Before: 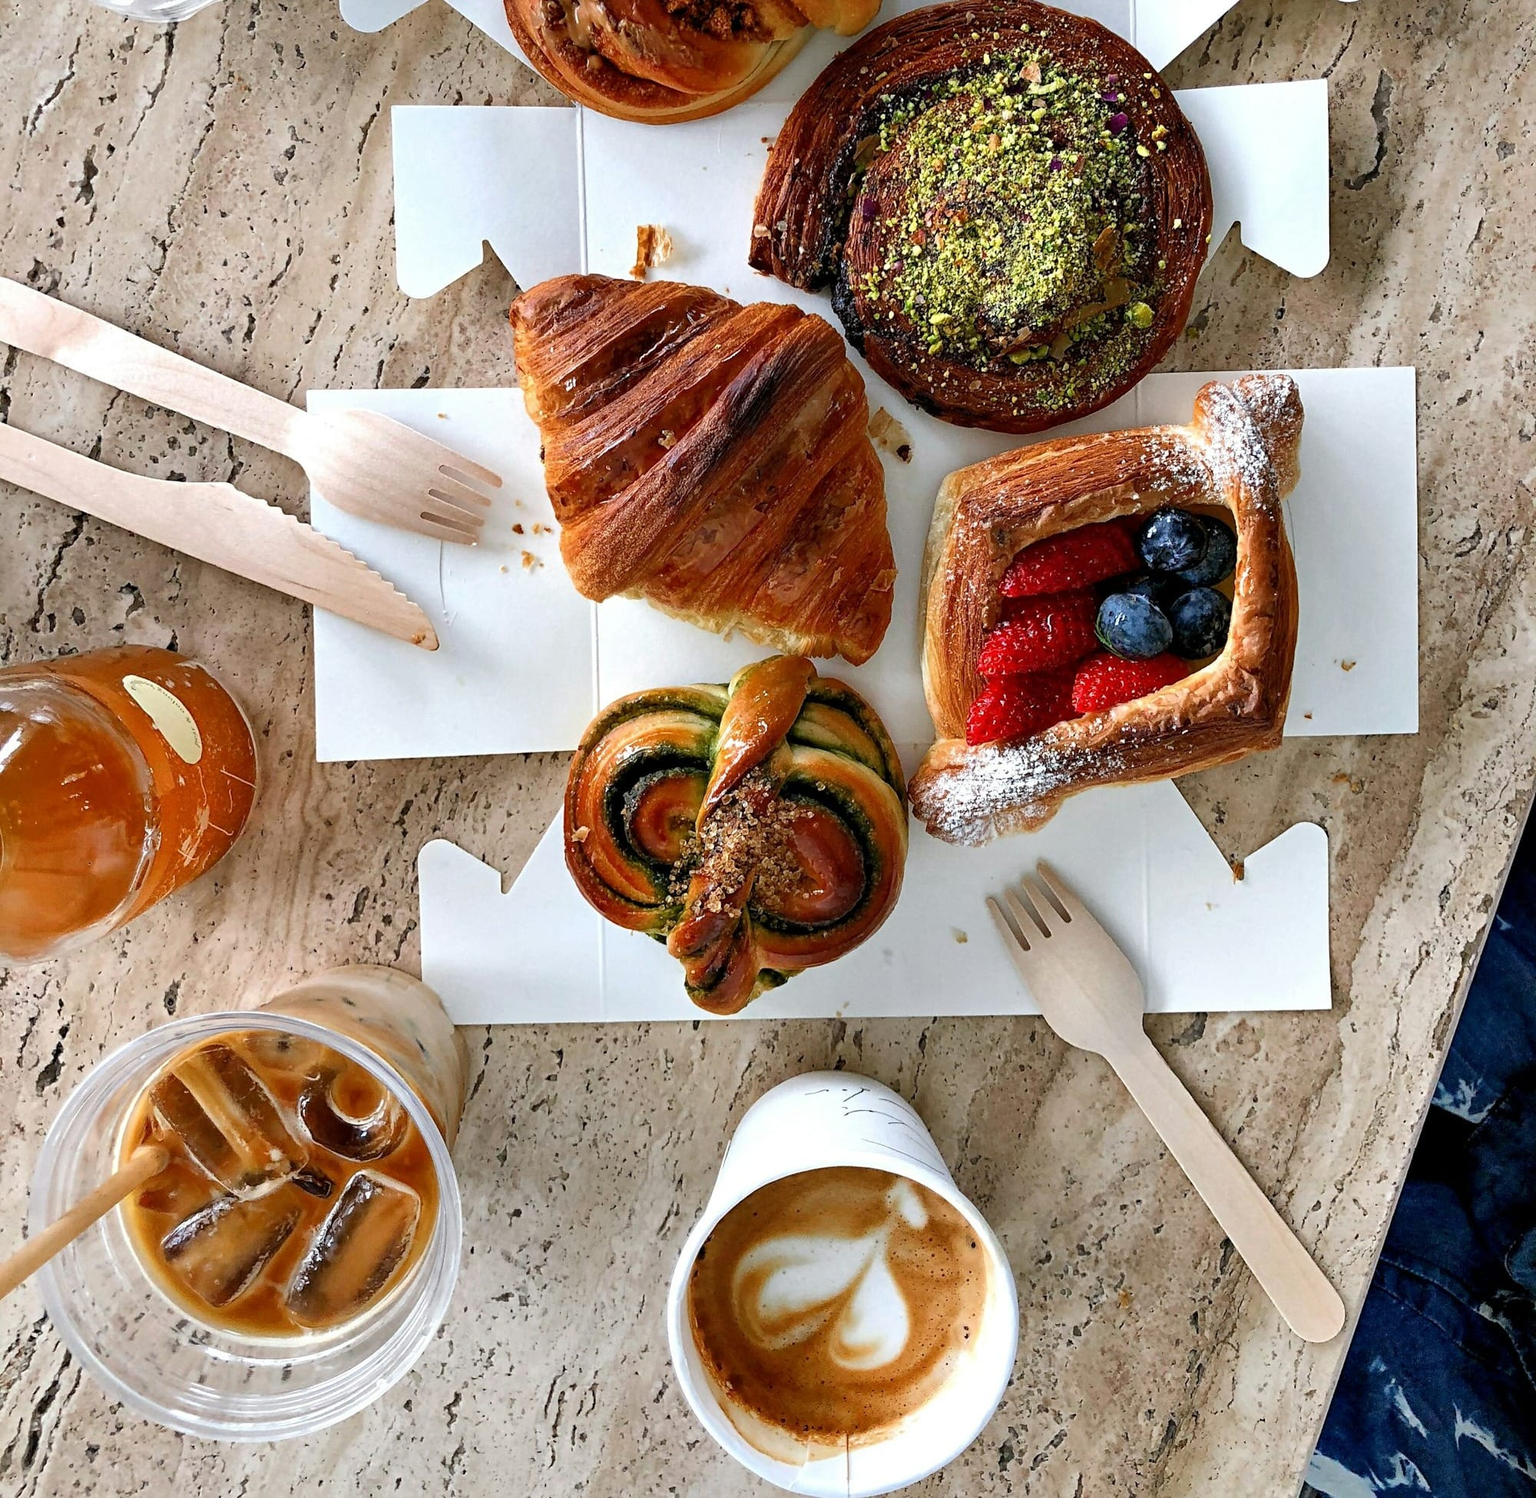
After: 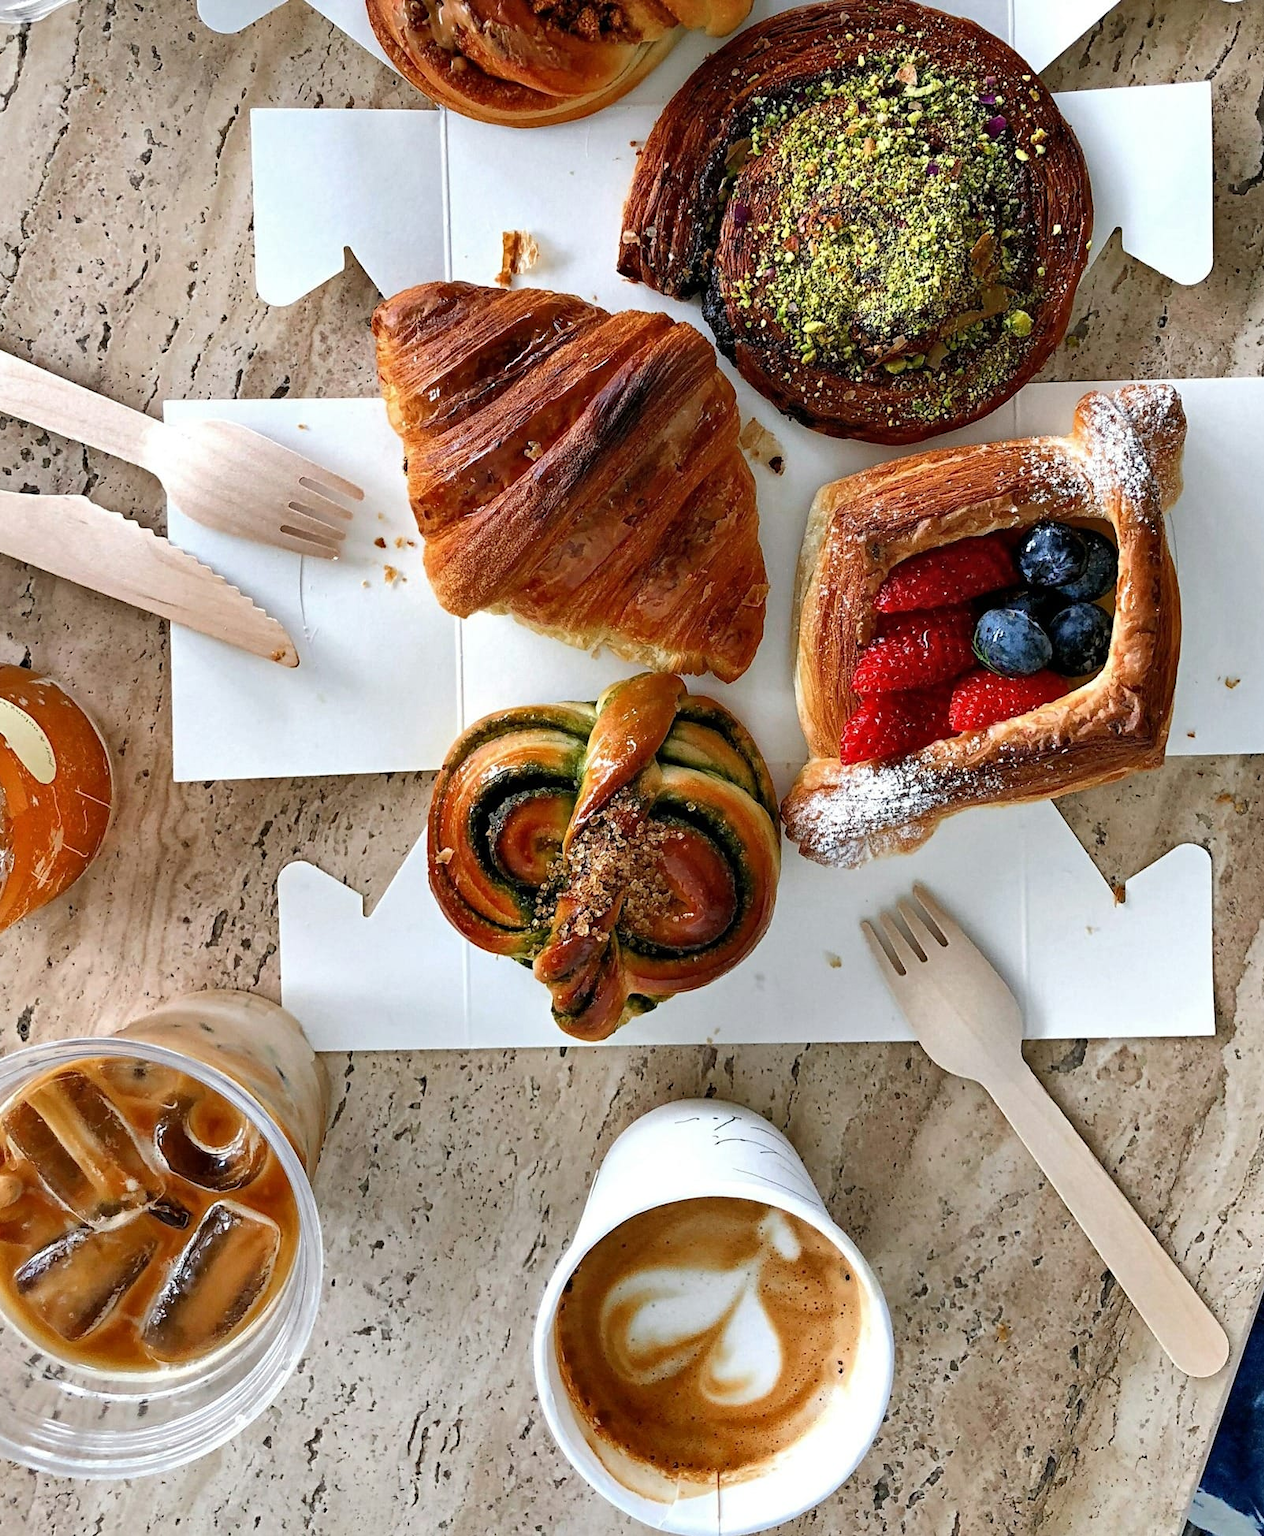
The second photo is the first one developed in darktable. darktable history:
shadows and highlights: shadows 36.3, highlights -26.82, soften with gaussian
crop and rotate: left 9.614%, right 10.183%
